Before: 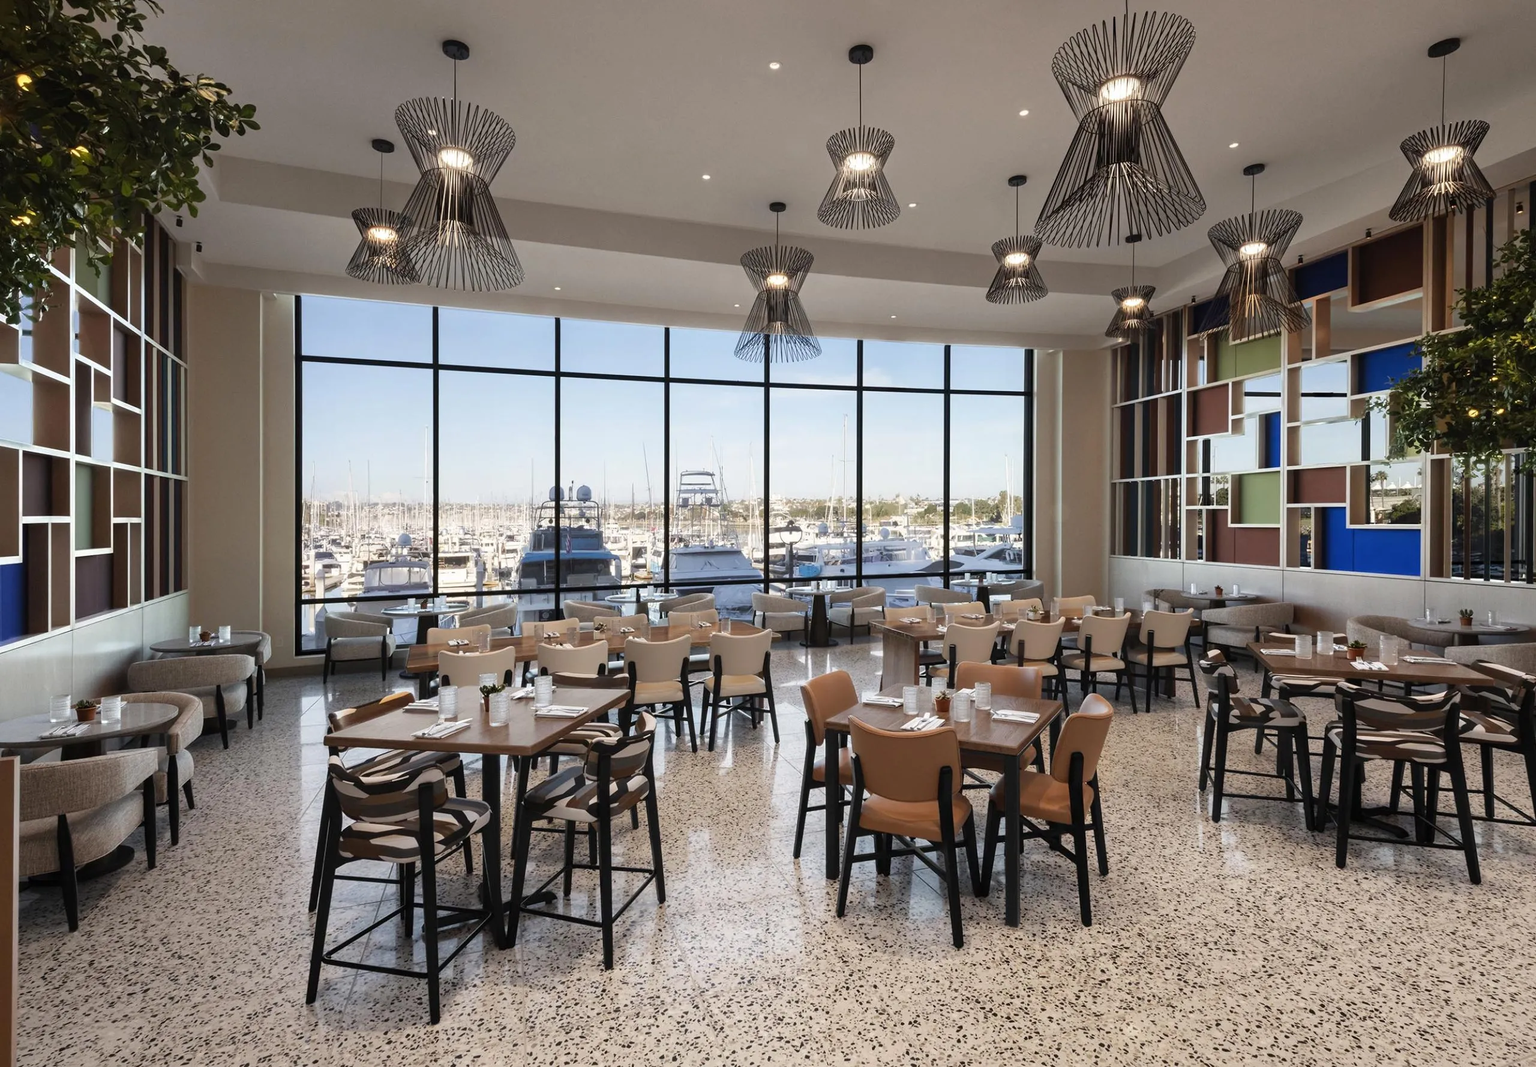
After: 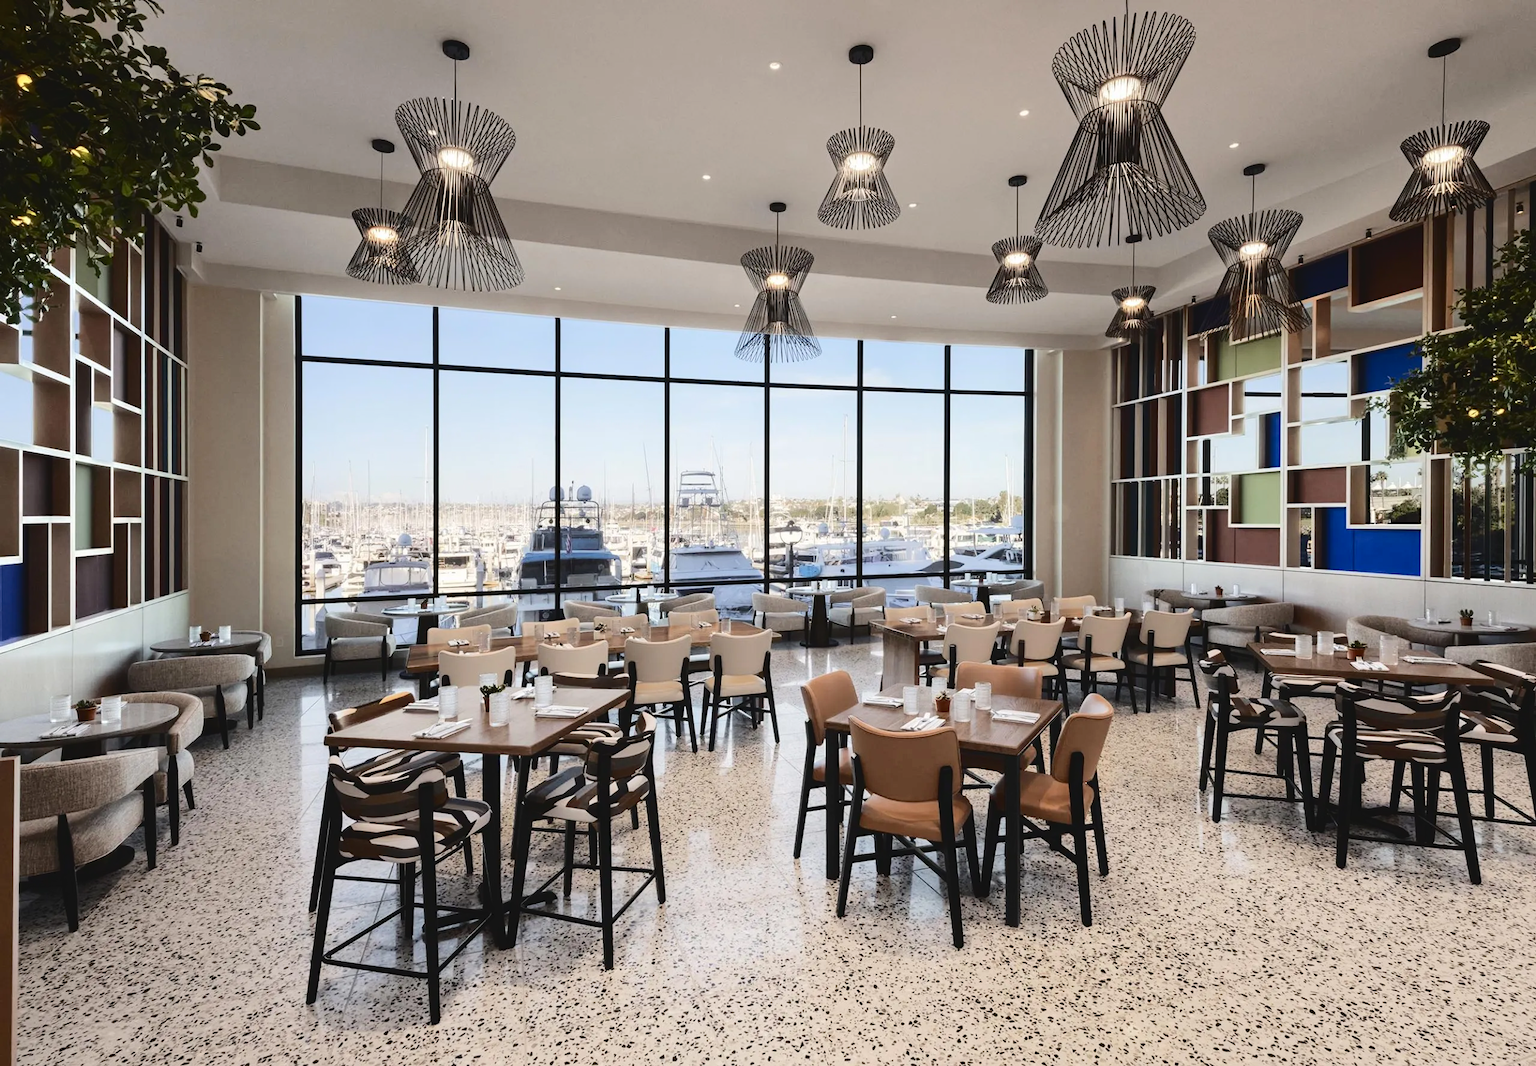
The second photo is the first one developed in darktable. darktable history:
tone curve: curves: ch0 [(0, 0) (0.003, 0.054) (0.011, 0.057) (0.025, 0.056) (0.044, 0.062) (0.069, 0.071) (0.1, 0.088) (0.136, 0.111) (0.177, 0.146) (0.224, 0.19) (0.277, 0.261) (0.335, 0.363) (0.399, 0.458) (0.468, 0.562) (0.543, 0.653) (0.623, 0.725) (0.709, 0.801) (0.801, 0.853) (0.898, 0.915) (1, 1)], color space Lab, independent channels, preserve colors none
